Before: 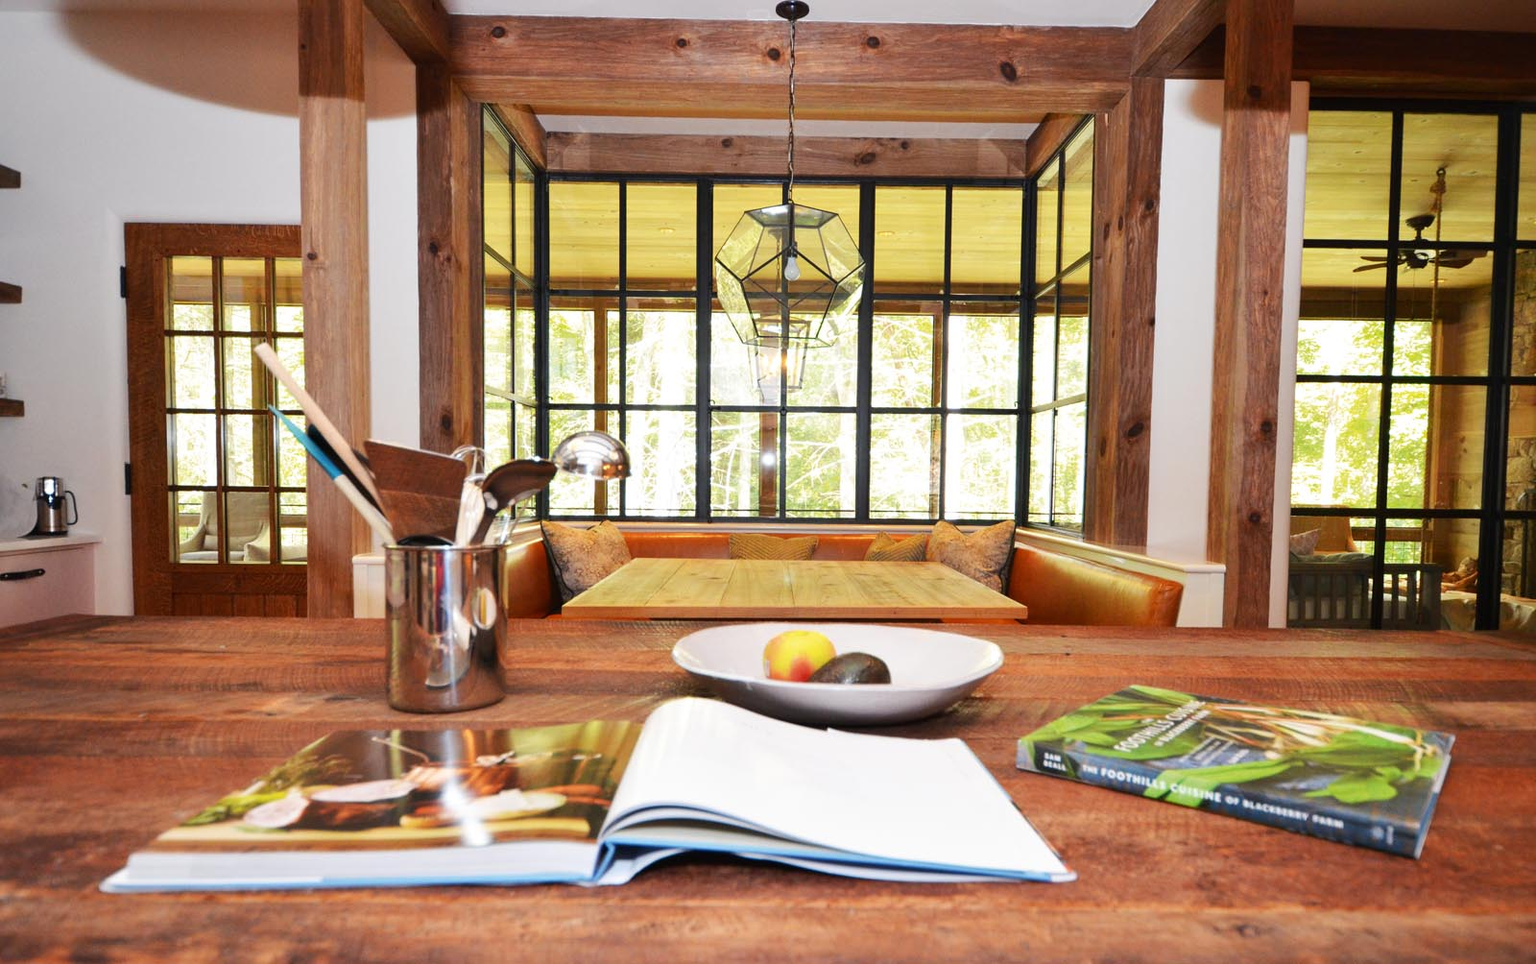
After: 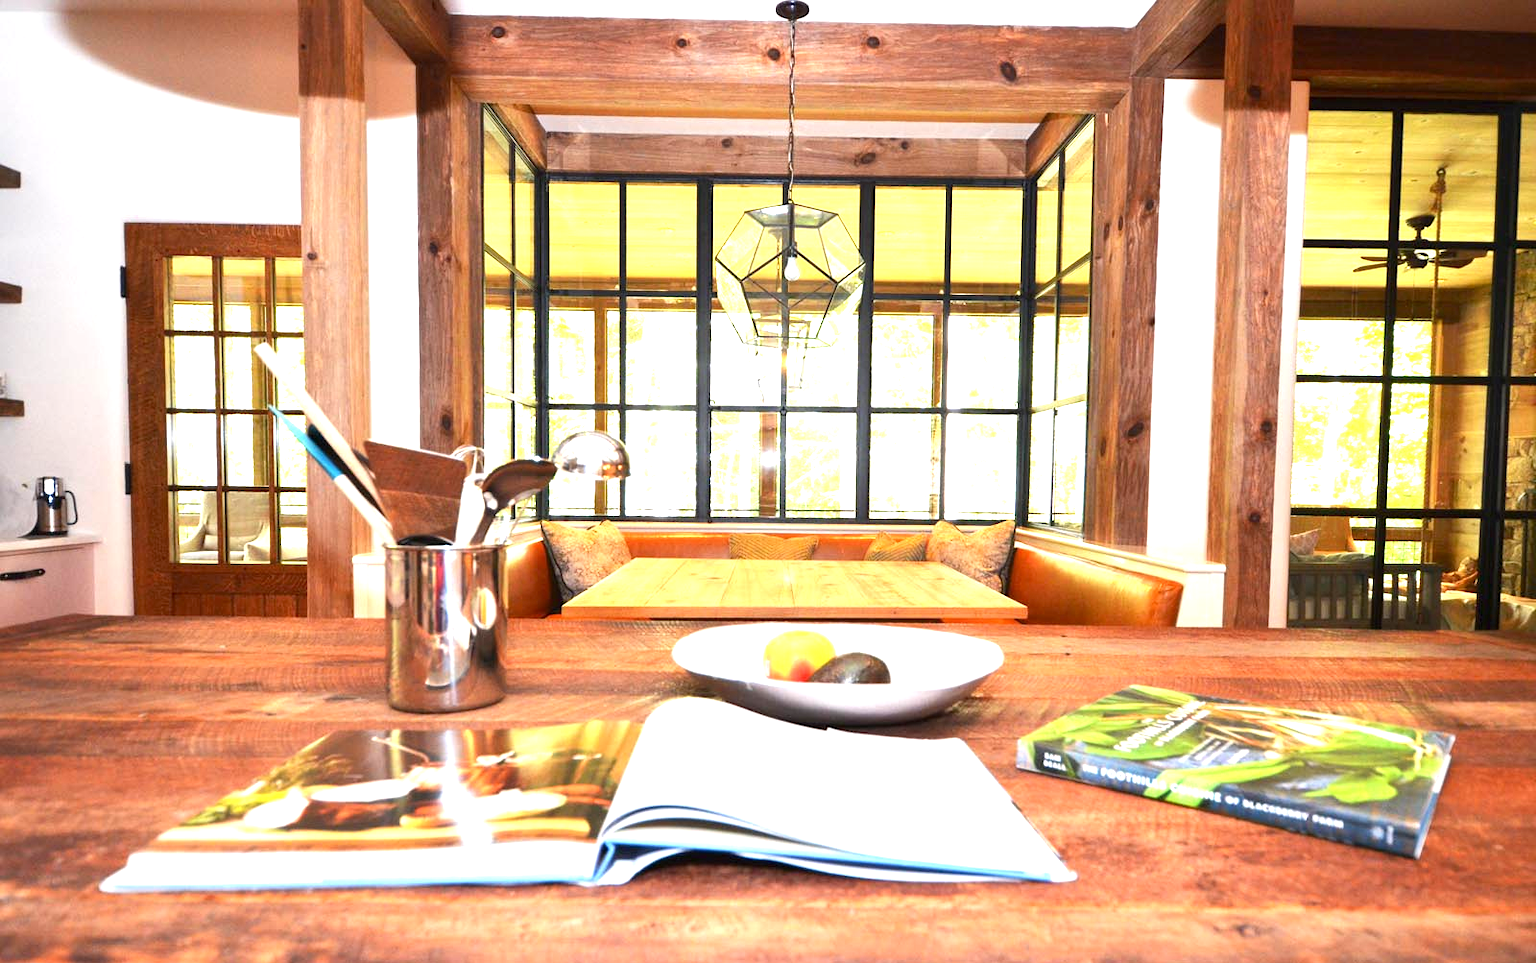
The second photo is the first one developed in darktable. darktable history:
exposure: black level correction 0.001, exposure 1.132 EV, compensate highlight preservation false
